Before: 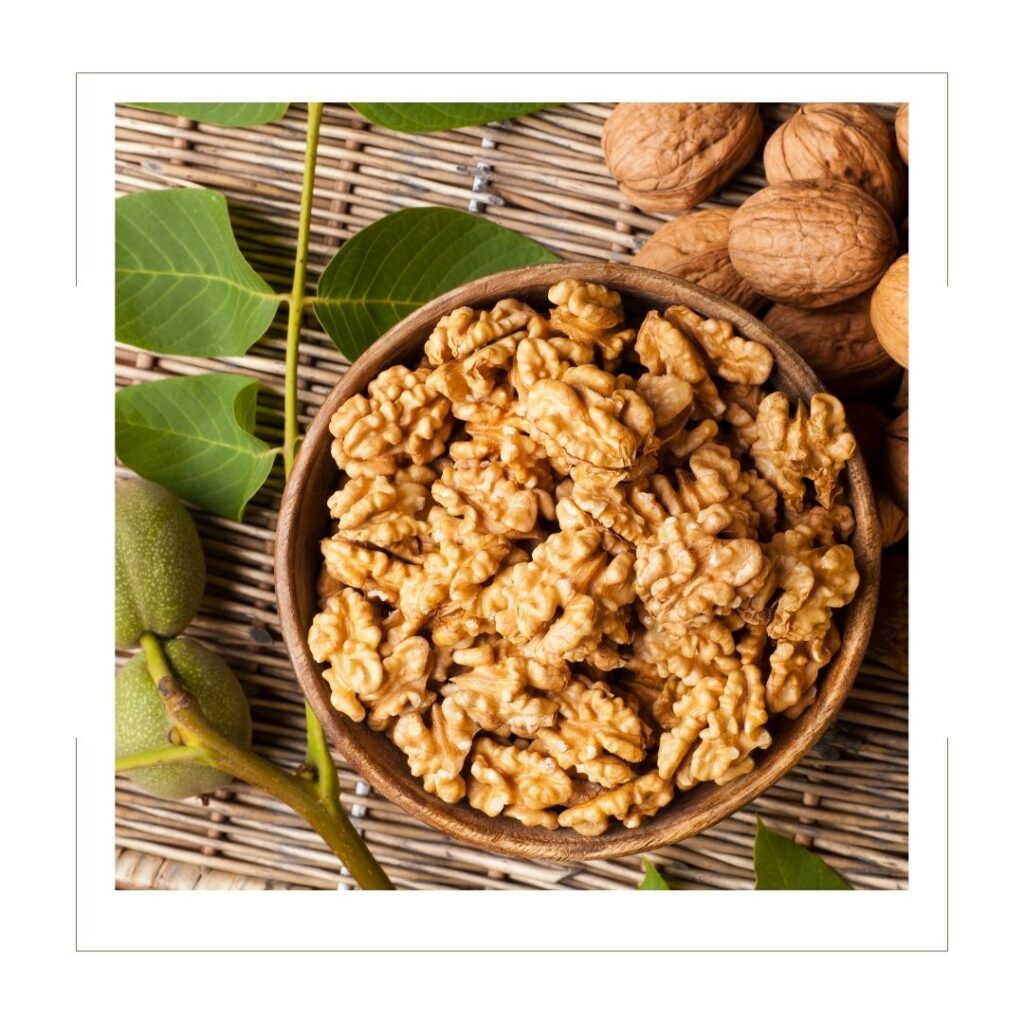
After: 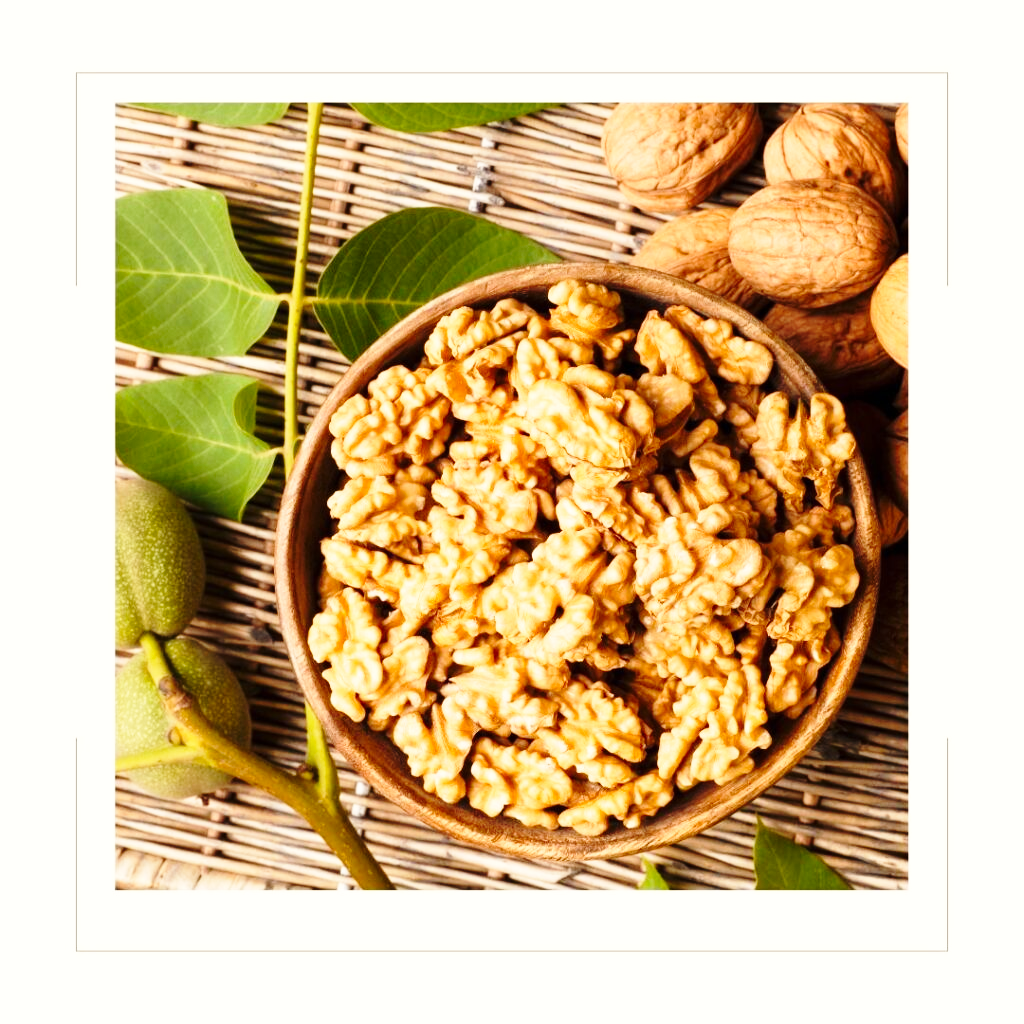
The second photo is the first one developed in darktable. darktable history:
white balance: red 1.045, blue 0.932
tone equalizer: on, module defaults
base curve: curves: ch0 [(0, 0) (0.028, 0.03) (0.121, 0.232) (0.46, 0.748) (0.859, 0.968) (1, 1)], preserve colors none
